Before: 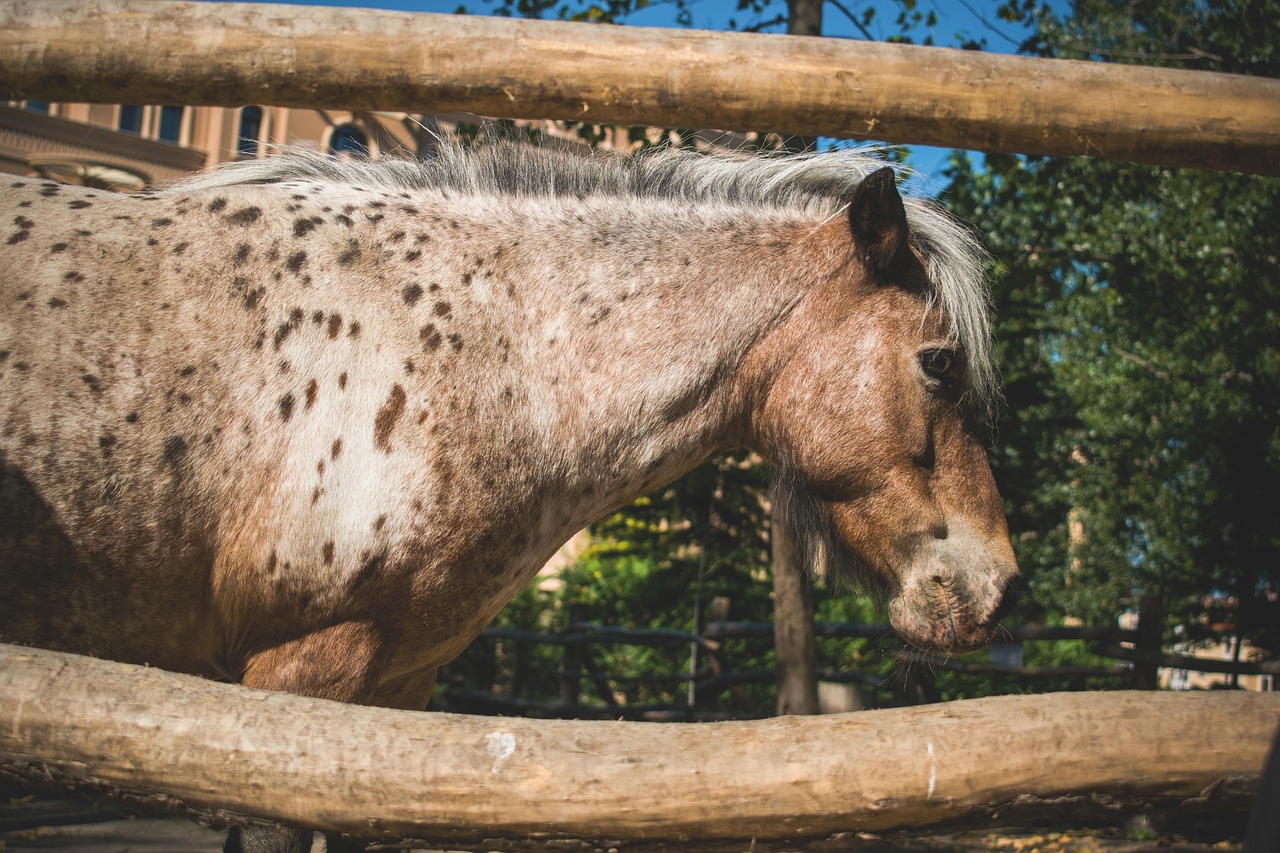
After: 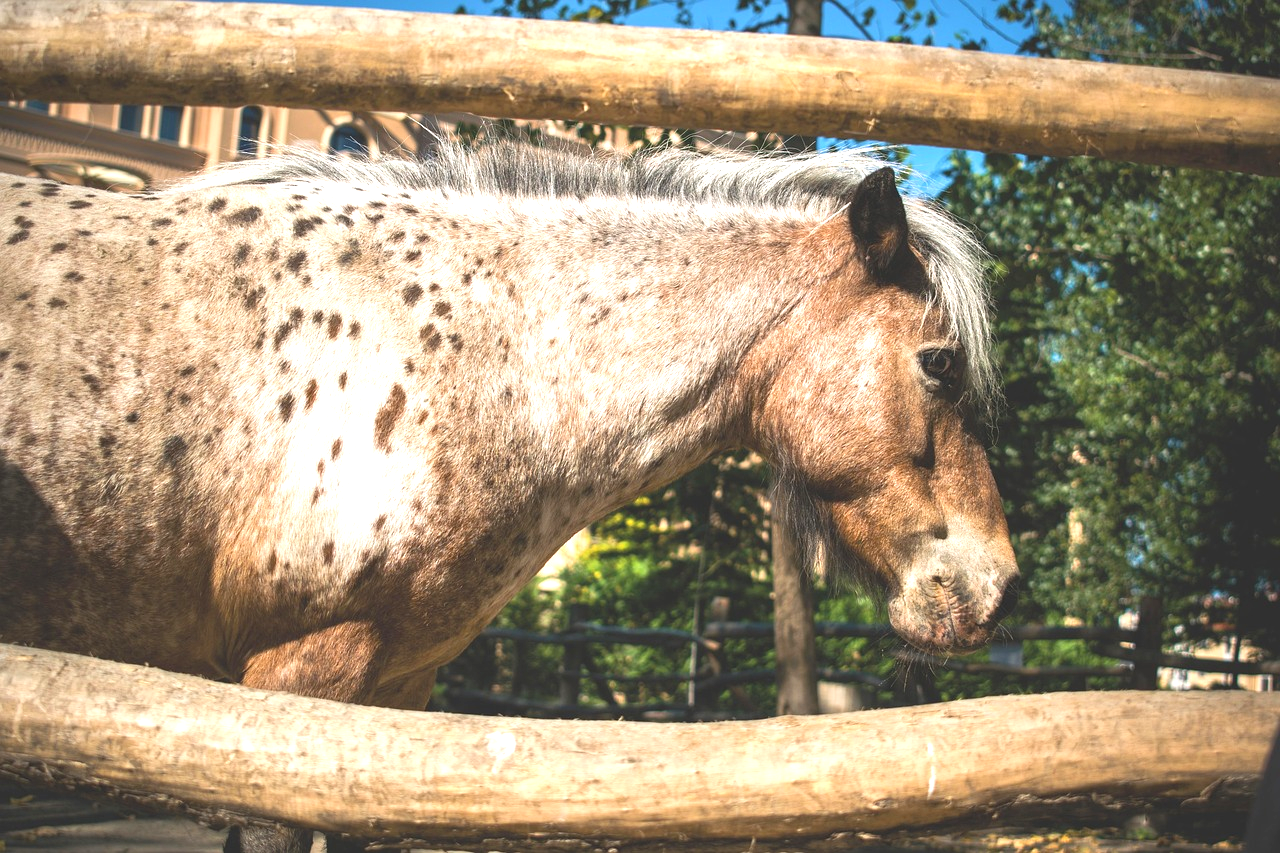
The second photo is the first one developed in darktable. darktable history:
exposure: exposure 0.951 EV, compensate exposure bias true, compensate highlight preservation false
